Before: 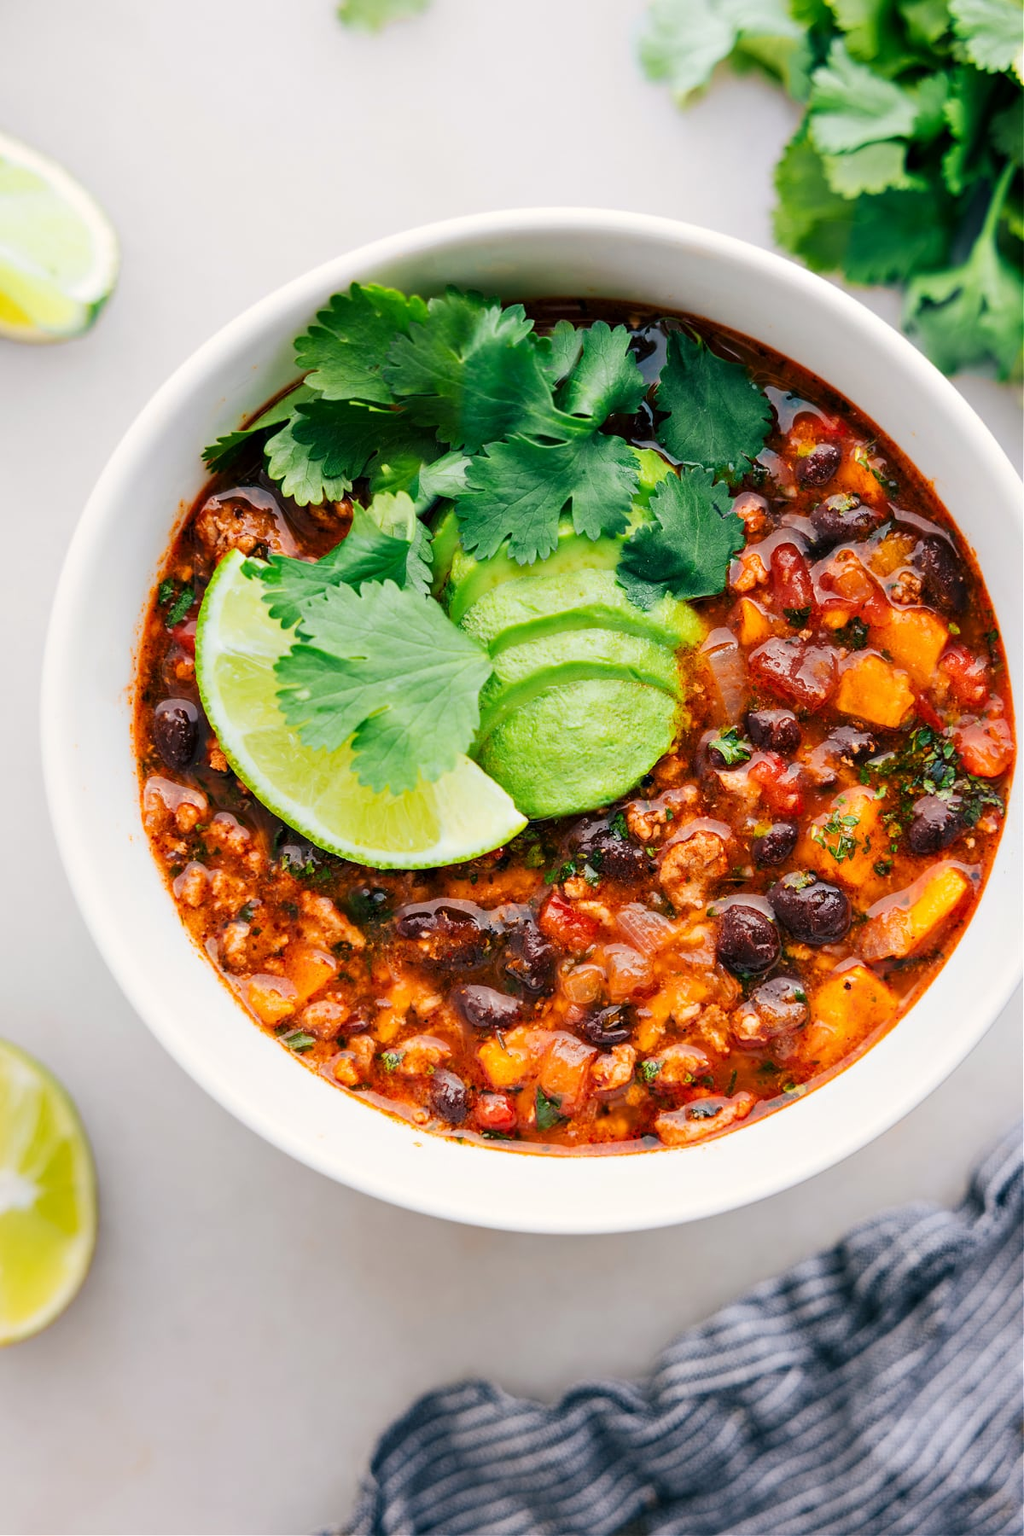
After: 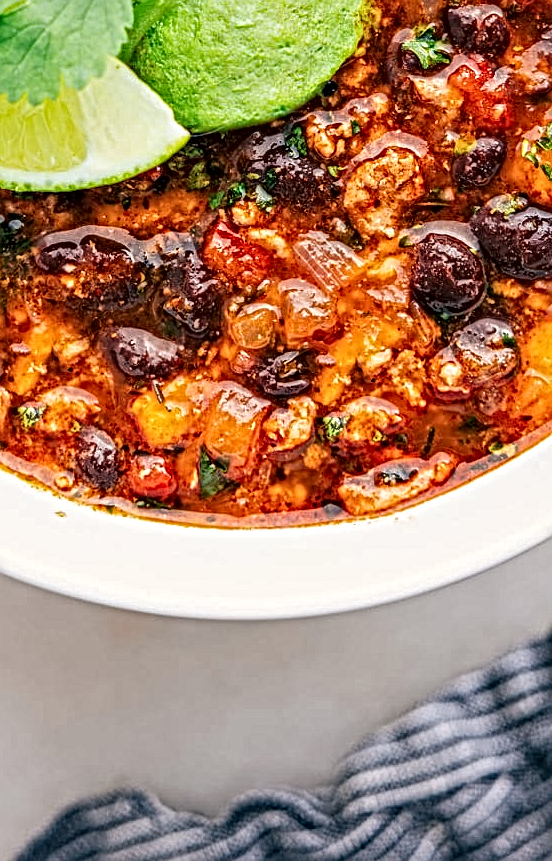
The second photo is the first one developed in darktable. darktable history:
crop: left 35.831%, top 45.99%, right 18.152%, bottom 6.134%
local contrast: mode bilateral grid, contrast 20, coarseness 4, detail 300%, midtone range 0.2
